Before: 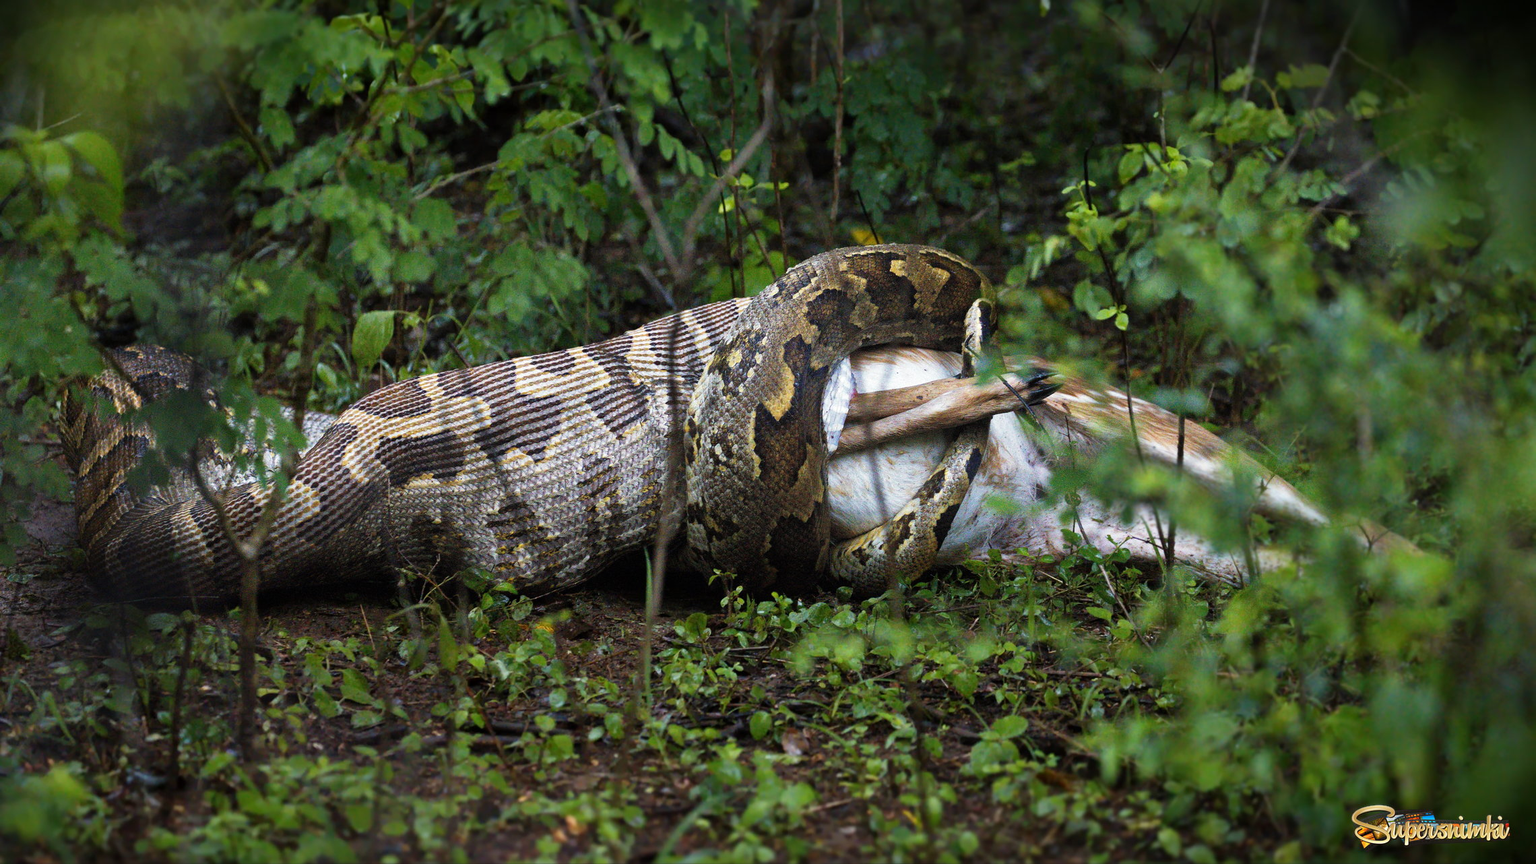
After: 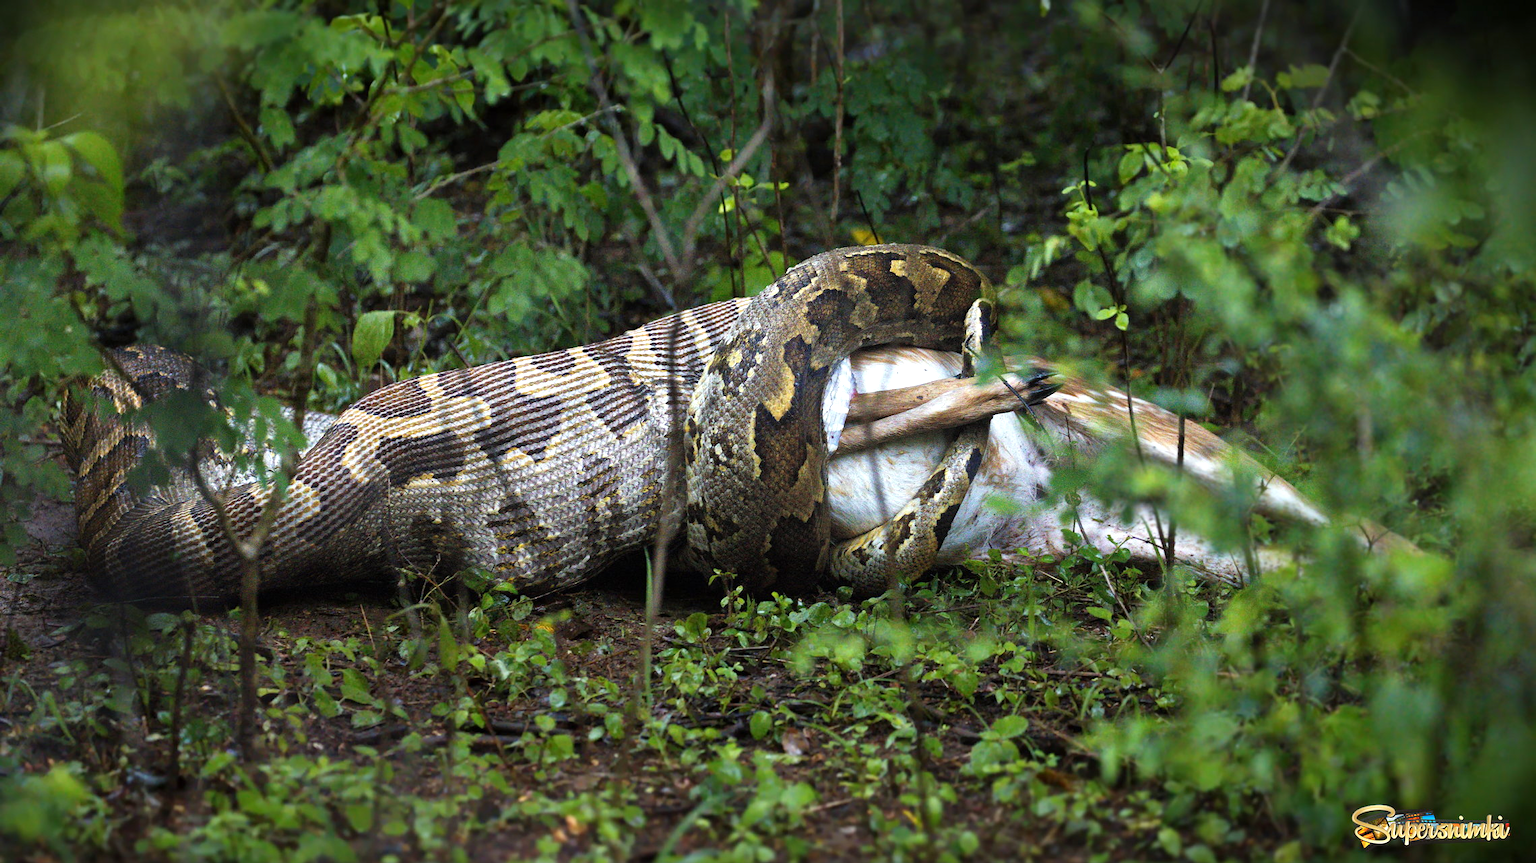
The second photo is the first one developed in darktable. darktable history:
white balance: red 0.978, blue 0.999
exposure: exposure 0.4 EV, compensate highlight preservation false
